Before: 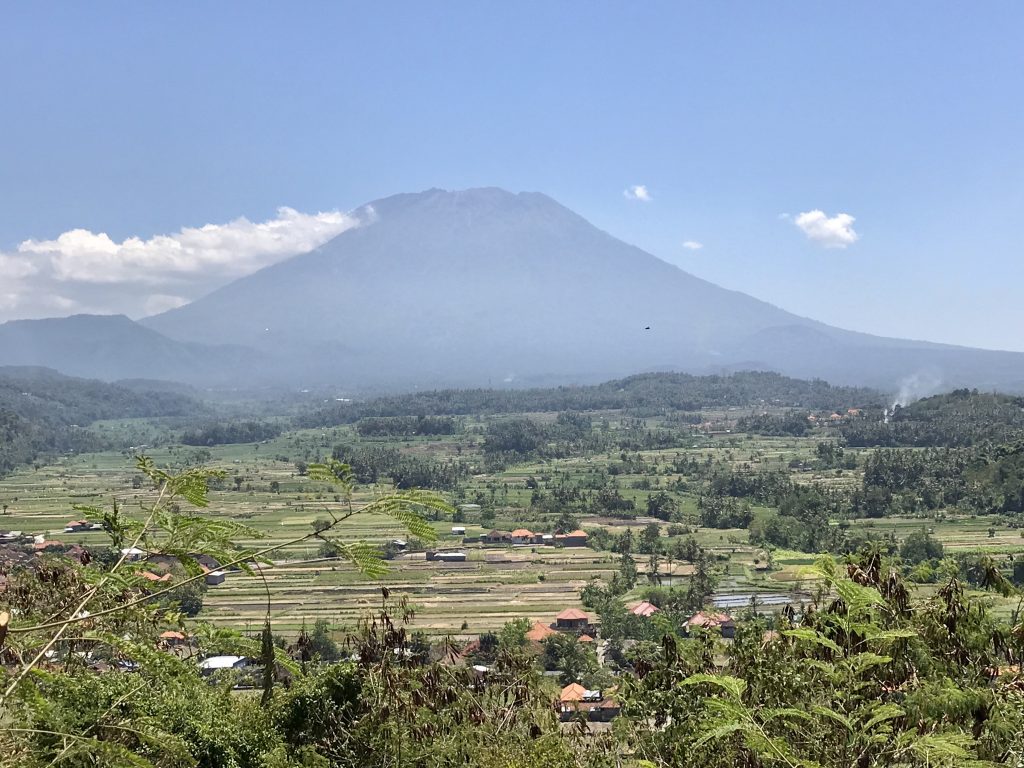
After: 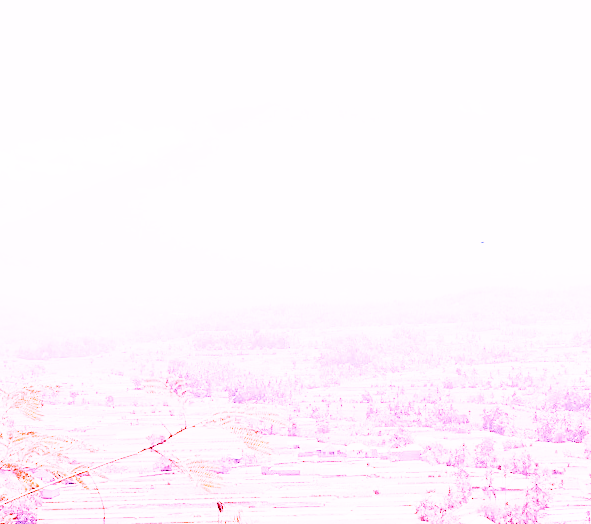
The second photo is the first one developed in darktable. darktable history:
white balance: red 8, blue 8
crop: left 16.202%, top 11.208%, right 26.045%, bottom 20.557%
sigmoid: skew -0.2, preserve hue 0%, red attenuation 0.1, red rotation 0.035, green attenuation 0.1, green rotation -0.017, blue attenuation 0.15, blue rotation -0.052, base primaries Rec2020
